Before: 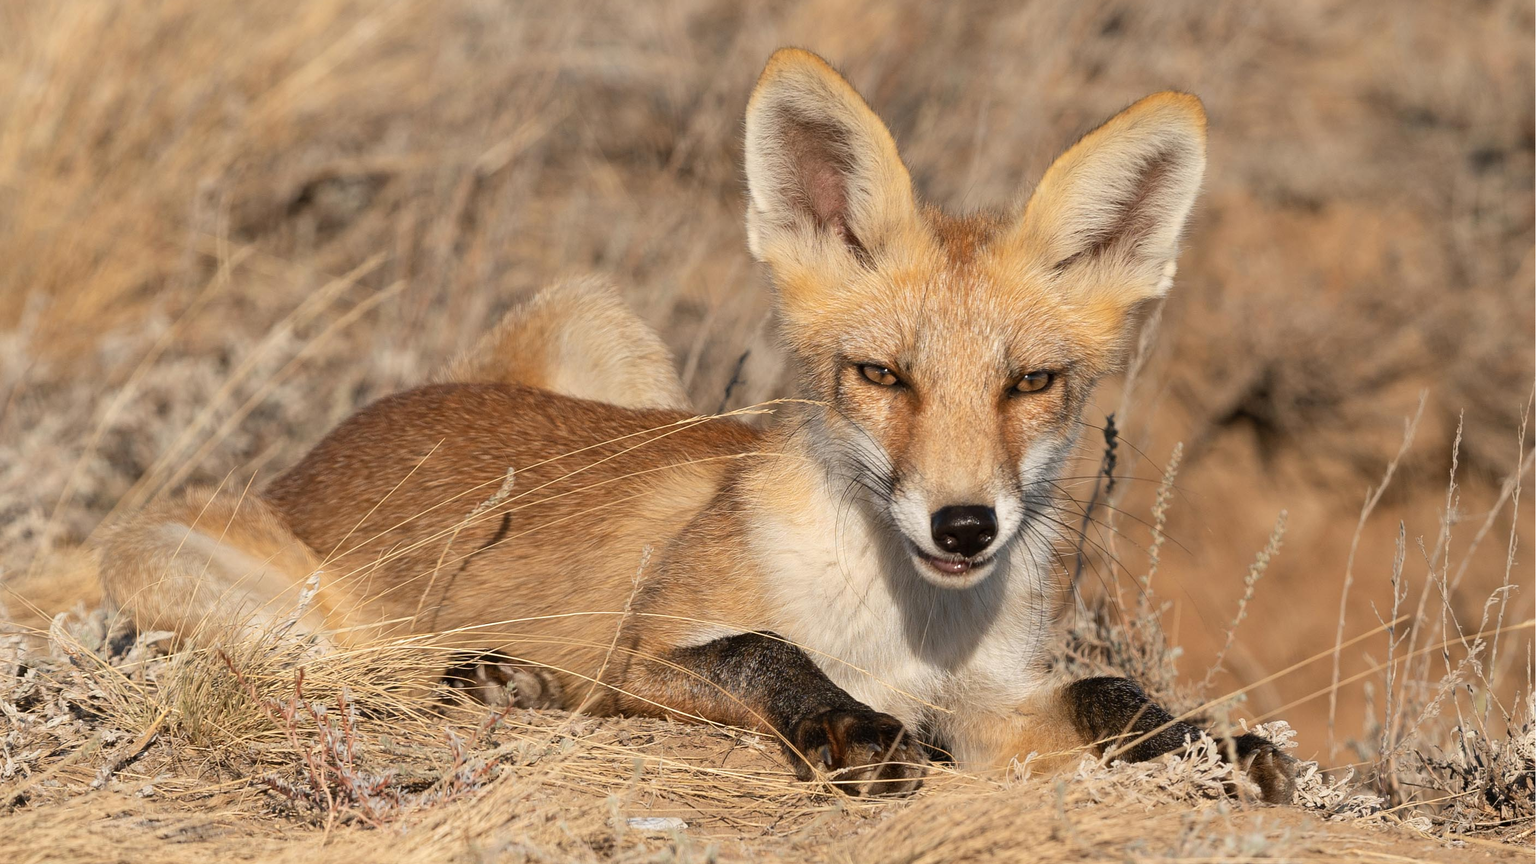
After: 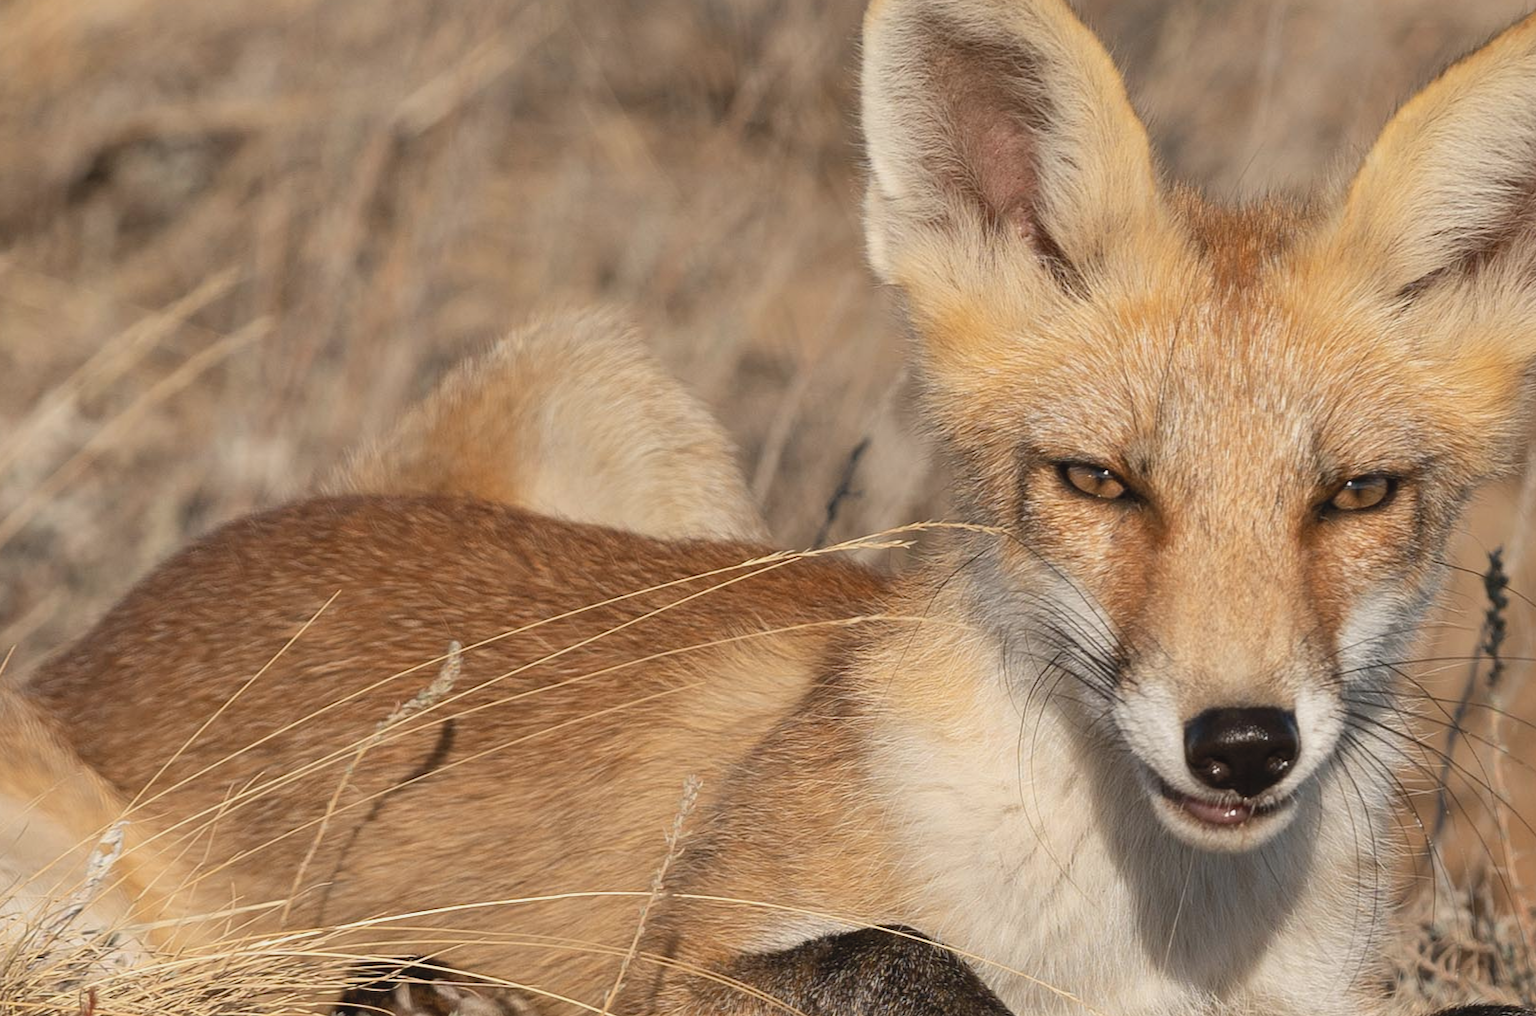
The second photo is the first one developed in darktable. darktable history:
crop: left 16.219%, top 11.358%, right 26.124%, bottom 20.773%
contrast brightness saturation: contrast -0.096, saturation -0.081
